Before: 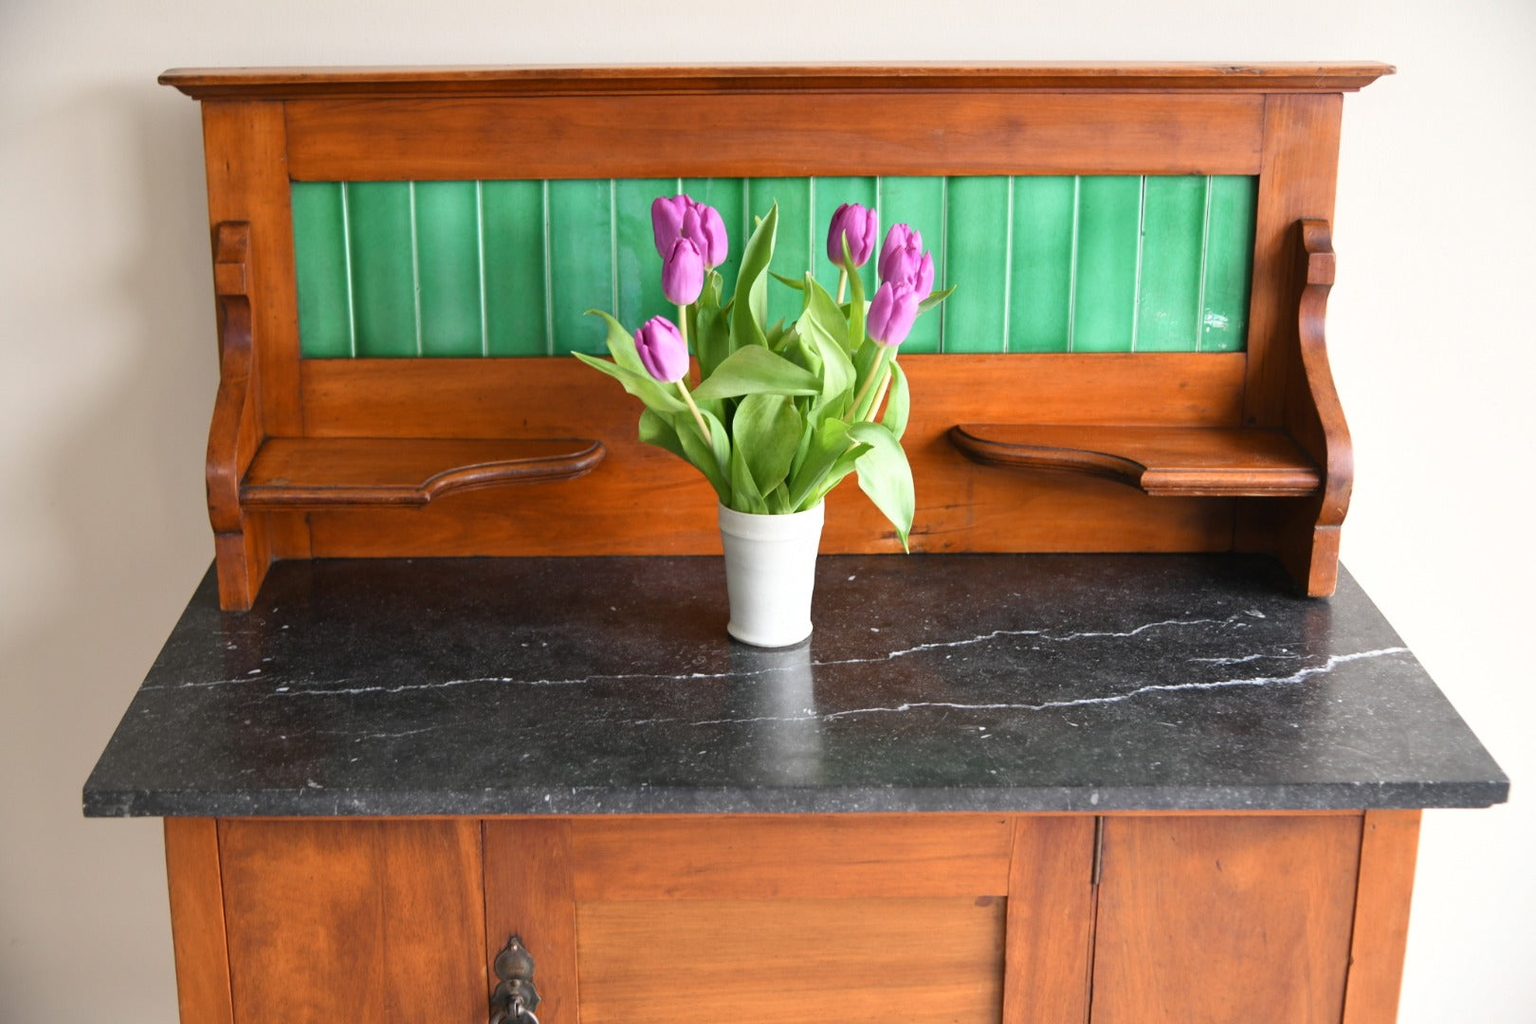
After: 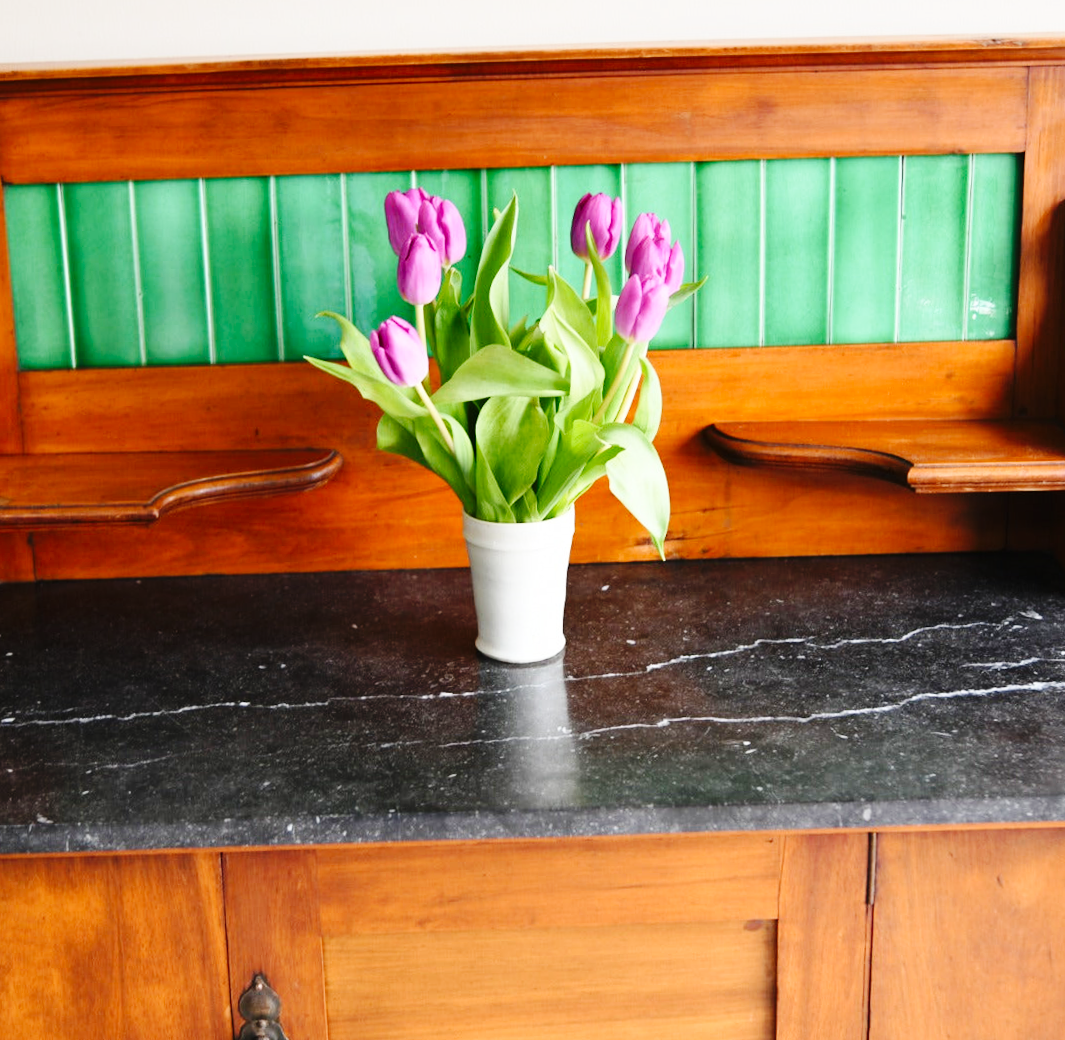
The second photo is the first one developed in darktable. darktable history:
base curve: curves: ch0 [(0, 0) (0.036, 0.025) (0.121, 0.166) (0.206, 0.329) (0.605, 0.79) (1, 1)], preserve colors none
rotate and perspective: rotation -1.42°, crop left 0.016, crop right 0.984, crop top 0.035, crop bottom 0.965
crop and rotate: left 17.732%, right 15.423%
